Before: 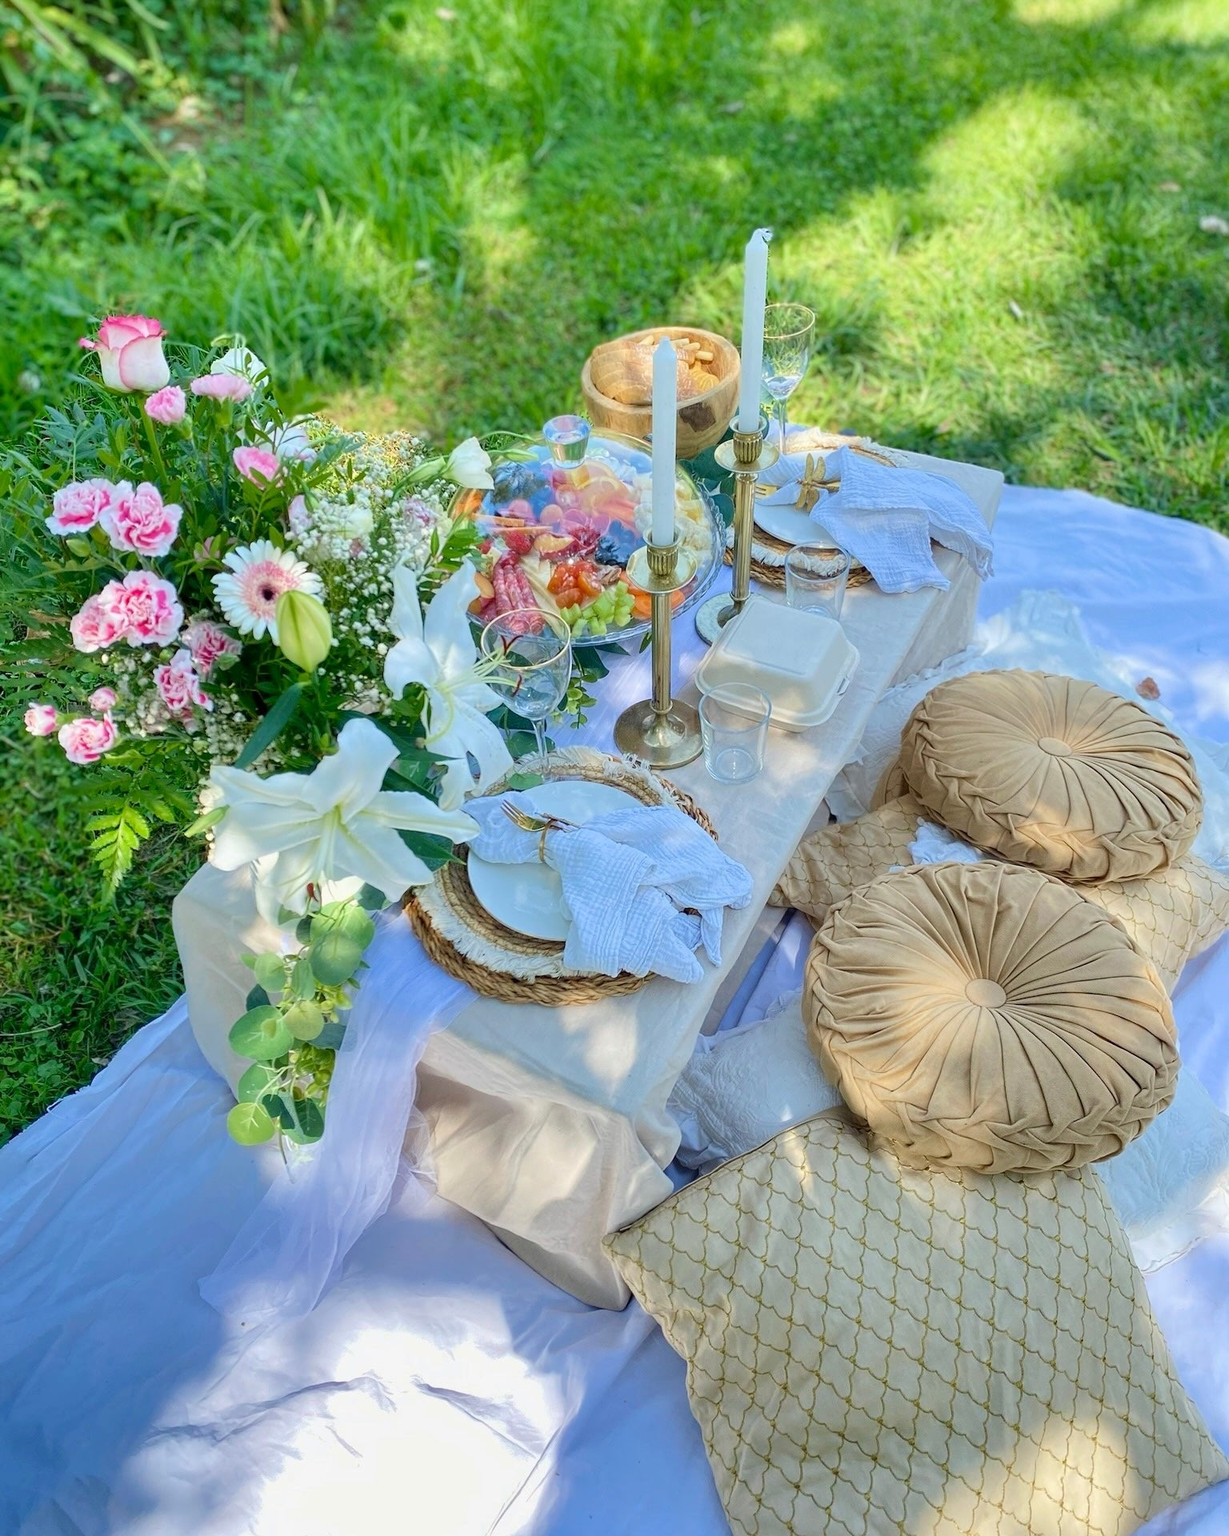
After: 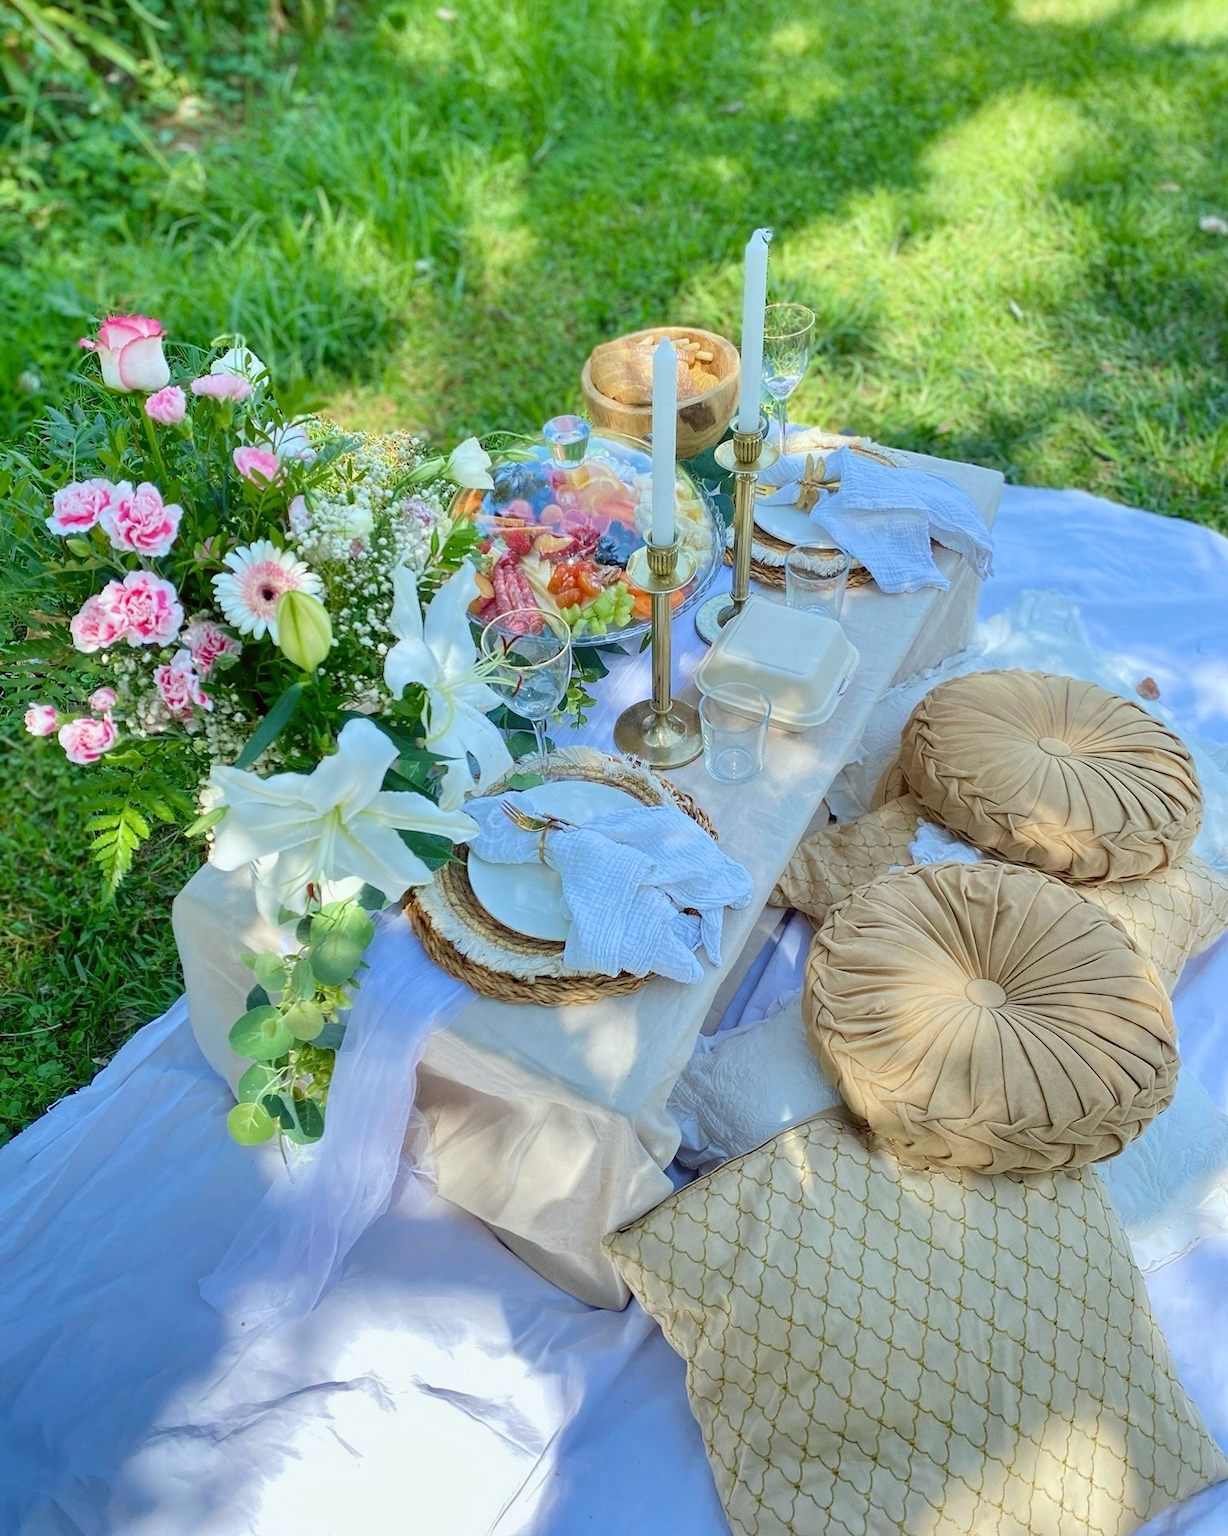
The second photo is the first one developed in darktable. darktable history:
color correction: highlights a* -2.95, highlights b* -2.77, shadows a* 2.13, shadows b* 2.92
